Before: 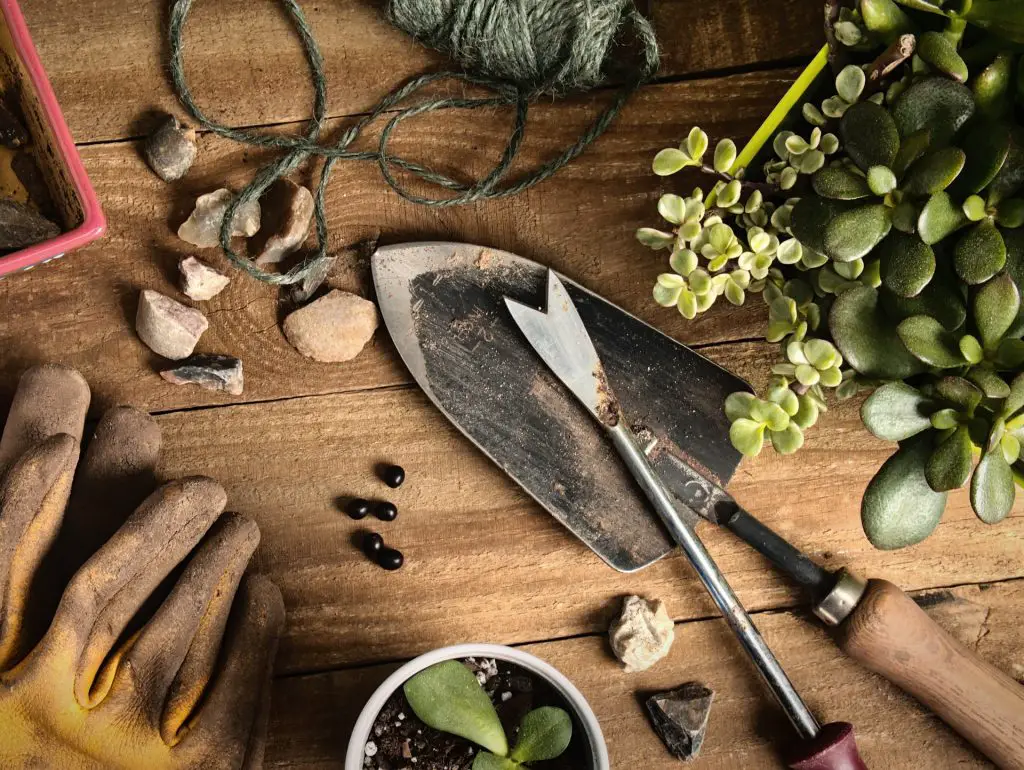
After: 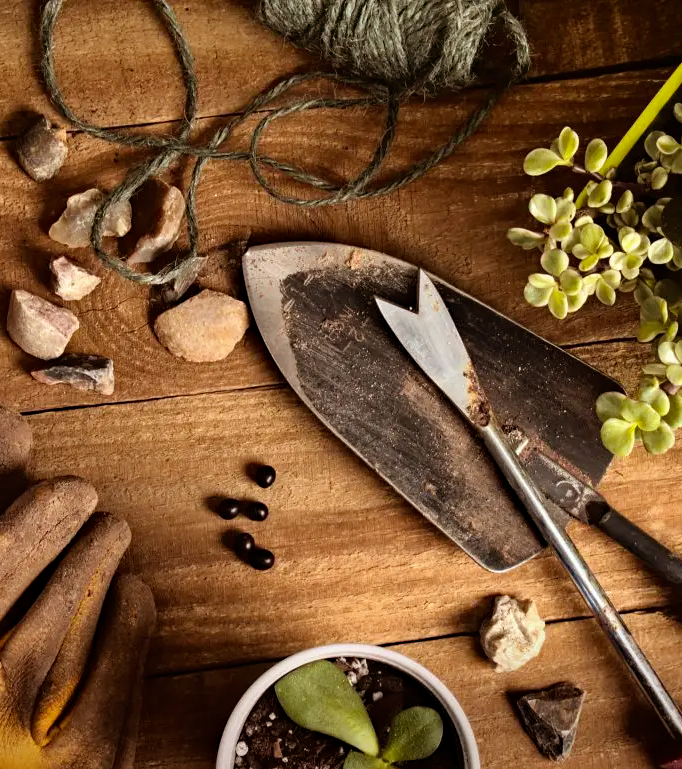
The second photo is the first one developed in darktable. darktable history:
haze removal: compatibility mode true, adaptive false
crop and rotate: left 12.648%, right 20.685%
rgb levels: mode RGB, independent channels, levels [[0, 0.5, 1], [0, 0.521, 1], [0, 0.536, 1]]
